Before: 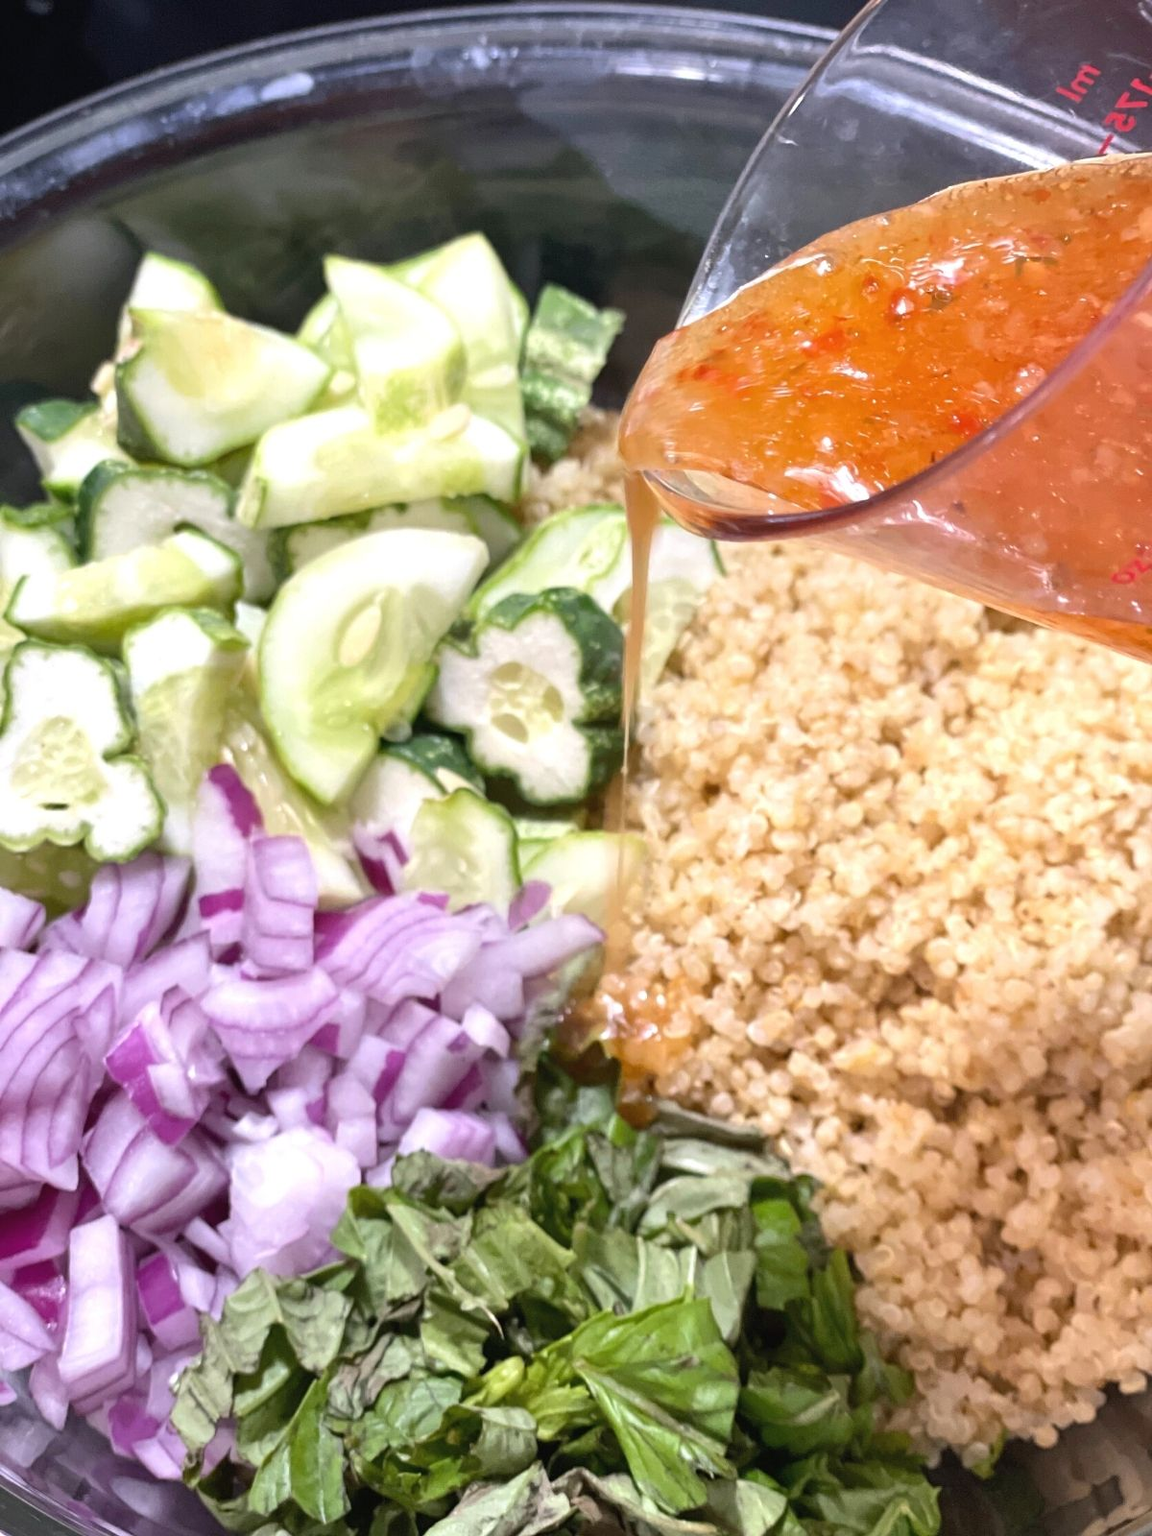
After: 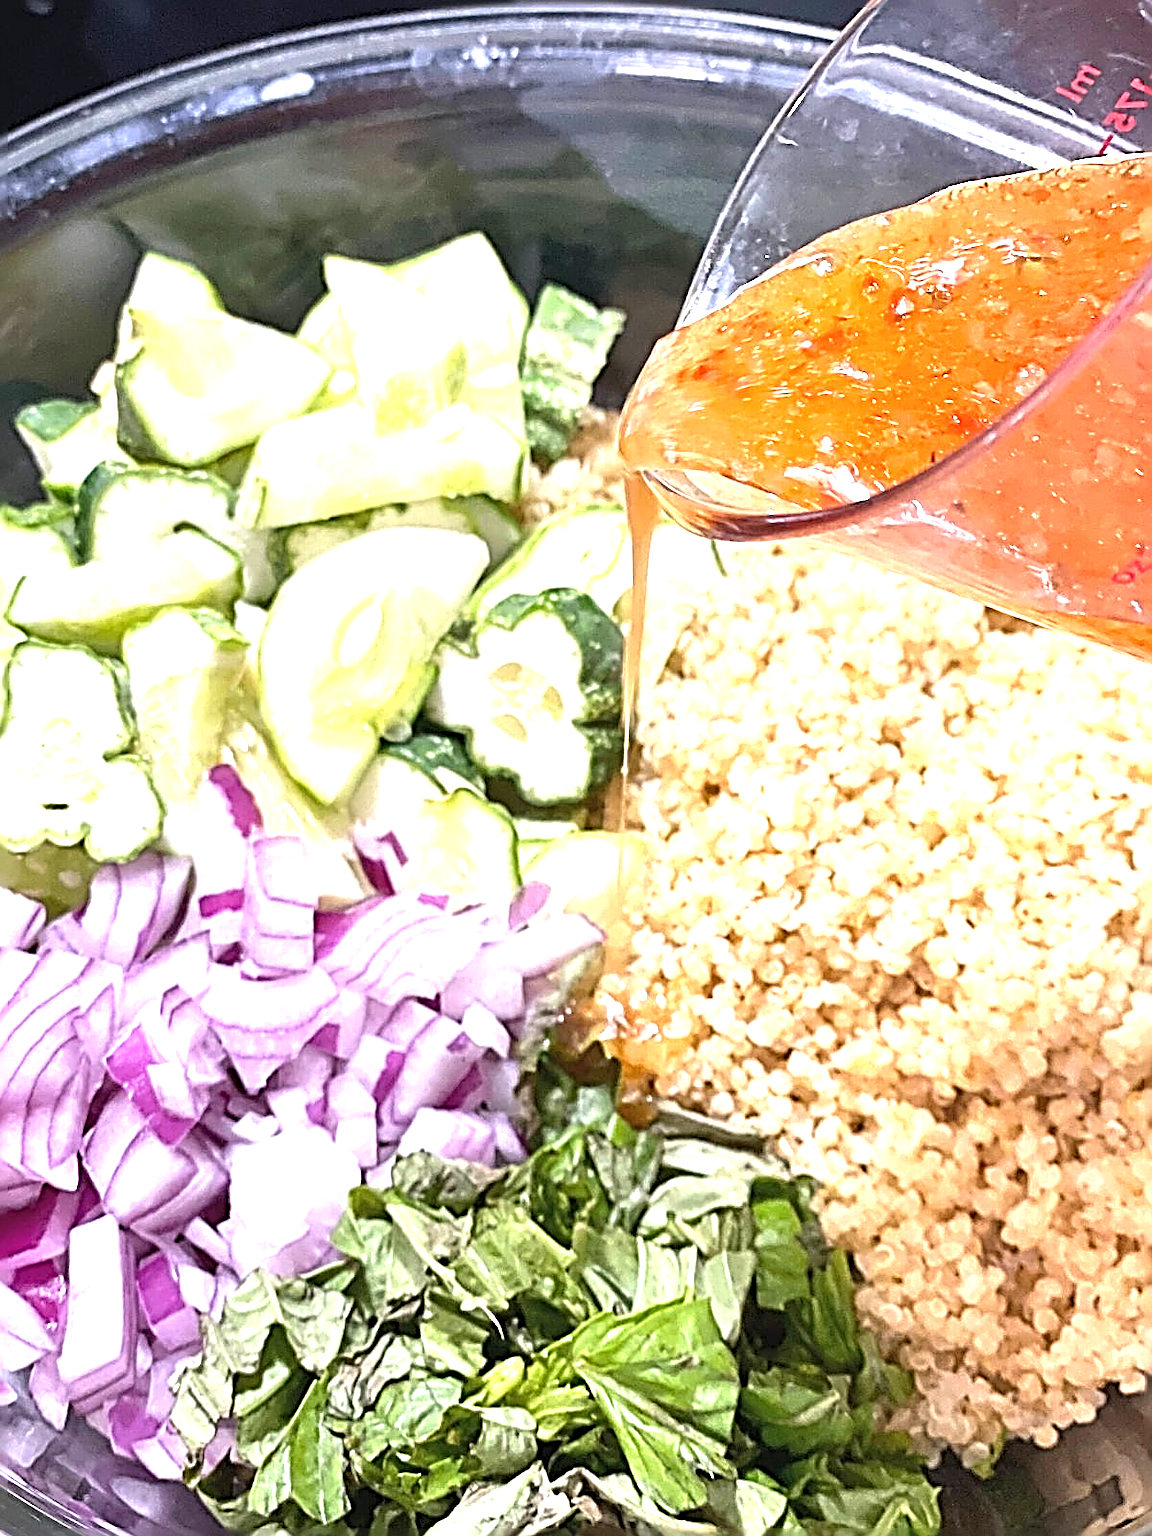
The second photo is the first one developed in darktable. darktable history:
sharpen: radius 3.158, amount 1.731
exposure: black level correction 0, exposure 0.953 EV, compensate exposure bias true, compensate highlight preservation false
